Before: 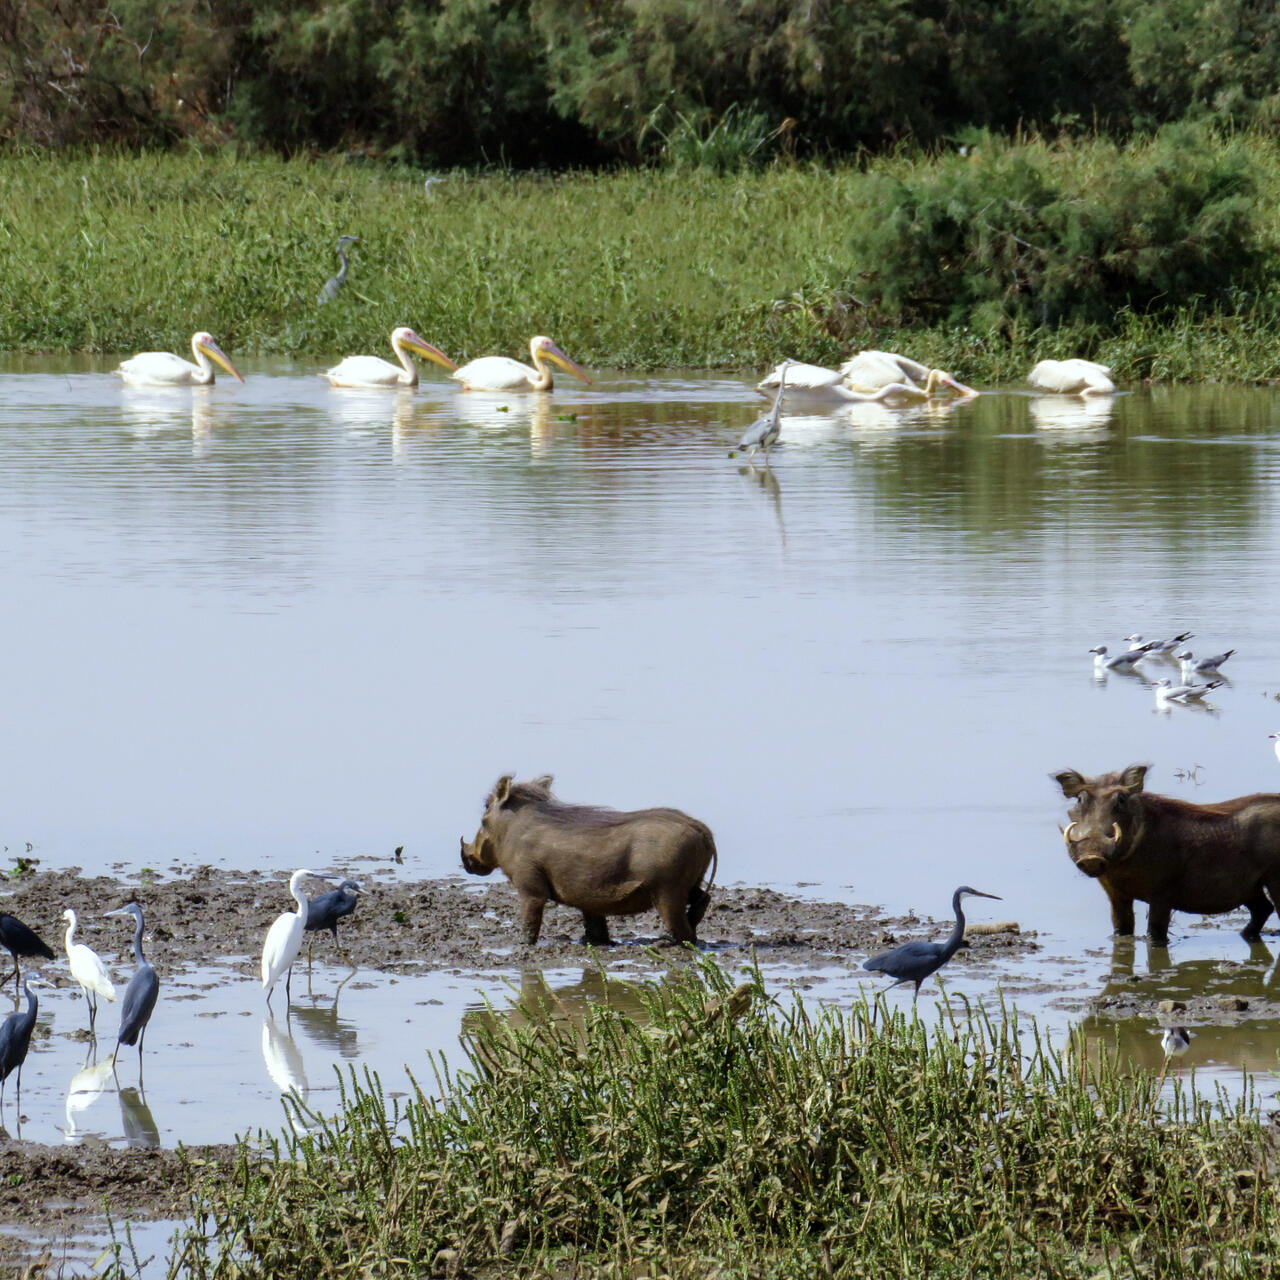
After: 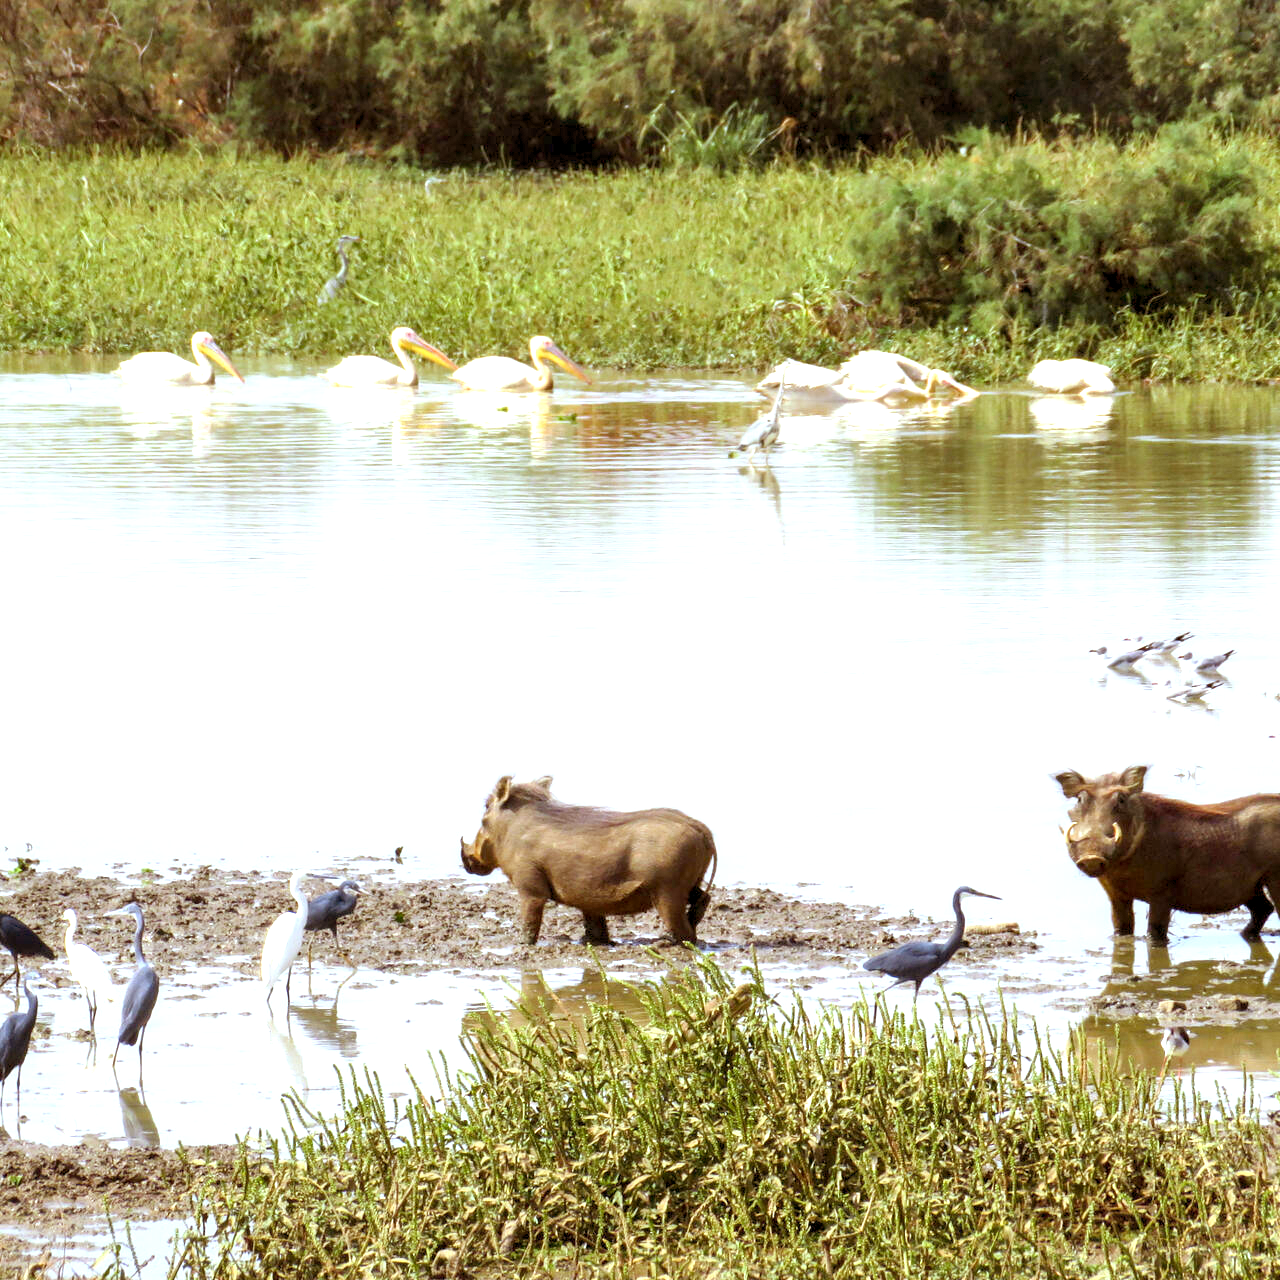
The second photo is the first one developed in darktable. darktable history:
exposure: black level correction 0, exposure 1.291 EV, compensate exposure bias true, compensate highlight preservation false
color balance rgb: power › luminance 9.92%, power › chroma 2.826%, power › hue 59°, global offset › luminance -0.249%, perceptual saturation grading › global saturation 0.637%, global vibrance -17.041%, contrast -6.09%
